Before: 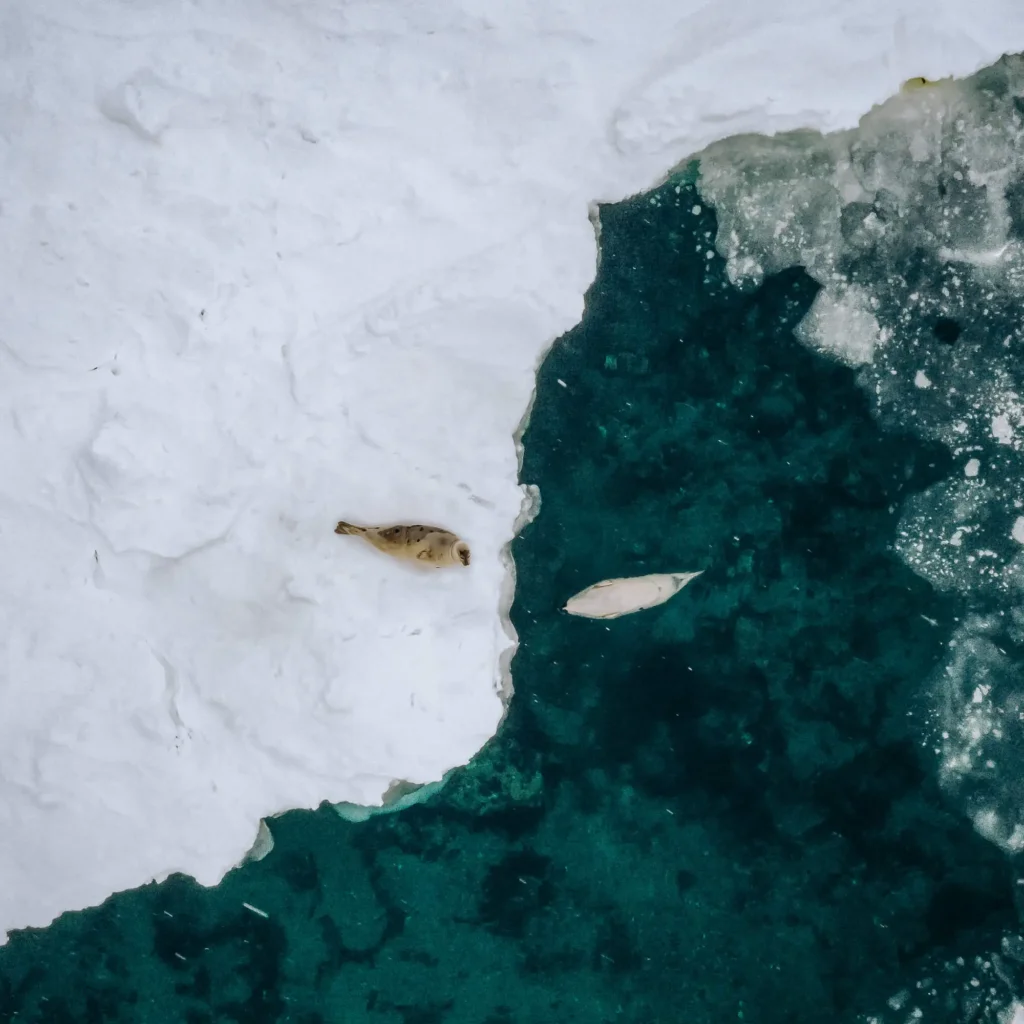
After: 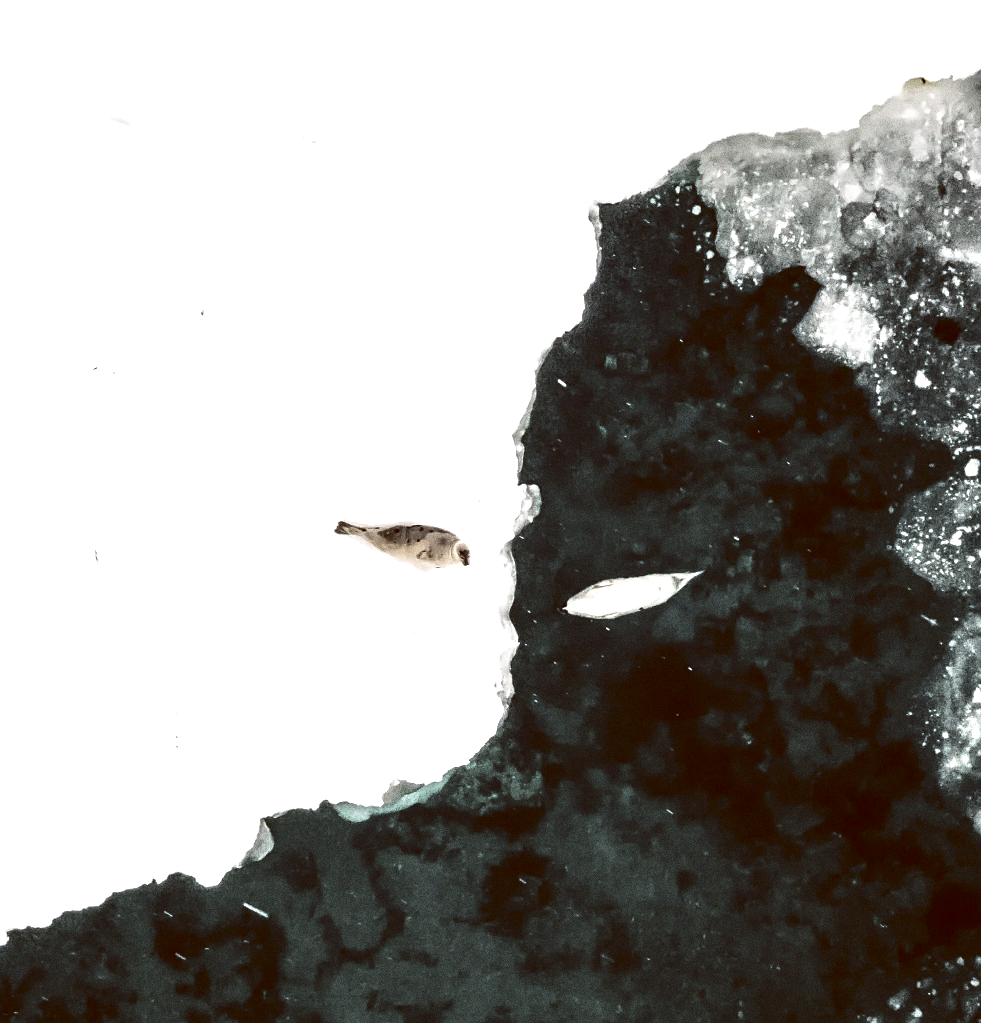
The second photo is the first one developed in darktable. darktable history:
sharpen: amount 0.2
crop: right 4.126%, bottom 0.031%
tone equalizer: -8 EV -0.417 EV, -7 EV -0.389 EV, -6 EV -0.333 EV, -5 EV -0.222 EV, -3 EV 0.222 EV, -2 EV 0.333 EV, -1 EV 0.389 EV, +0 EV 0.417 EV, edges refinement/feathering 500, mask exposure compensation -1.57 EV, preserve details no
grain: coarseness 0.09 ISO, strength 40%
contrast brightness saturation: brightness -0.2, saturation 0.08
exposure: exposure 1.089 EV, compensate highlight preservation false
color balance rgb: shadows lift › luminance 1%, shadows lift › chroma 0.2%, shadows lift › hue 20°, power › luminance 1%, power › chroma 0.4%, power › hue 34°, highlights gain › luminance 0.8%, highlights gain › chroma 0.4%, highlights gain › hue 44°, global offset › chroma 0.4%, global offset › hue 34°, white fulcrum 0.08 EV, linear chroma grading › shadows -7%, linear chroma grading › highlights -7%, linear chroma grading › global chroma -10%, linear chroma grading › mid-tones -8%, perceptual saturation grading › global saturation -28%, perceptual saturation grading › highlights -20%, perceptual saturation grading › mid-tones -24%, perceptual saturation grading › shadows -24%, perceptual brilliance grading › global brilliance -1%, perceptual brilliance grading › highlights -1%, perceptual brilliance grading › mid-tones -1%, perceptual brilliance grading › shadows -1%, global vibrance -17%, contrast -6%
